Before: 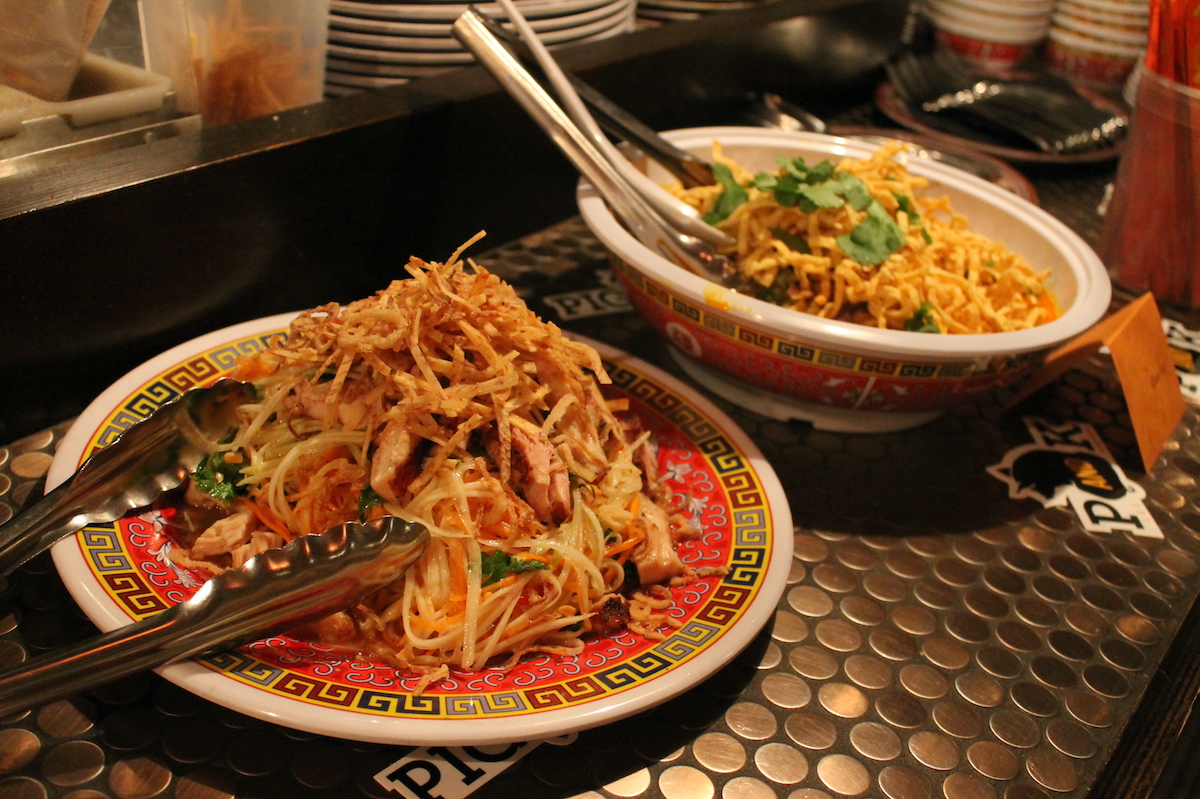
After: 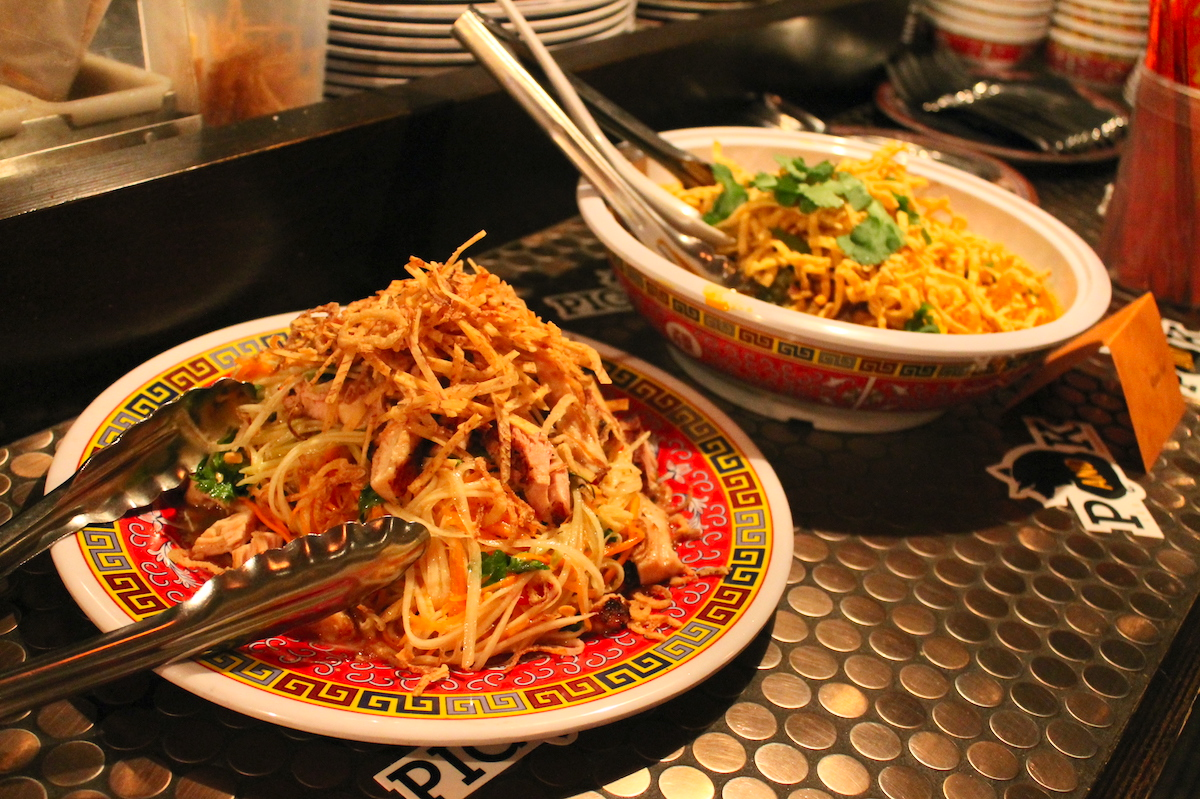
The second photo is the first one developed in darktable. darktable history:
contrast brightness saturation: contrast 0.196, brightness 0.159, saturation 0.225
